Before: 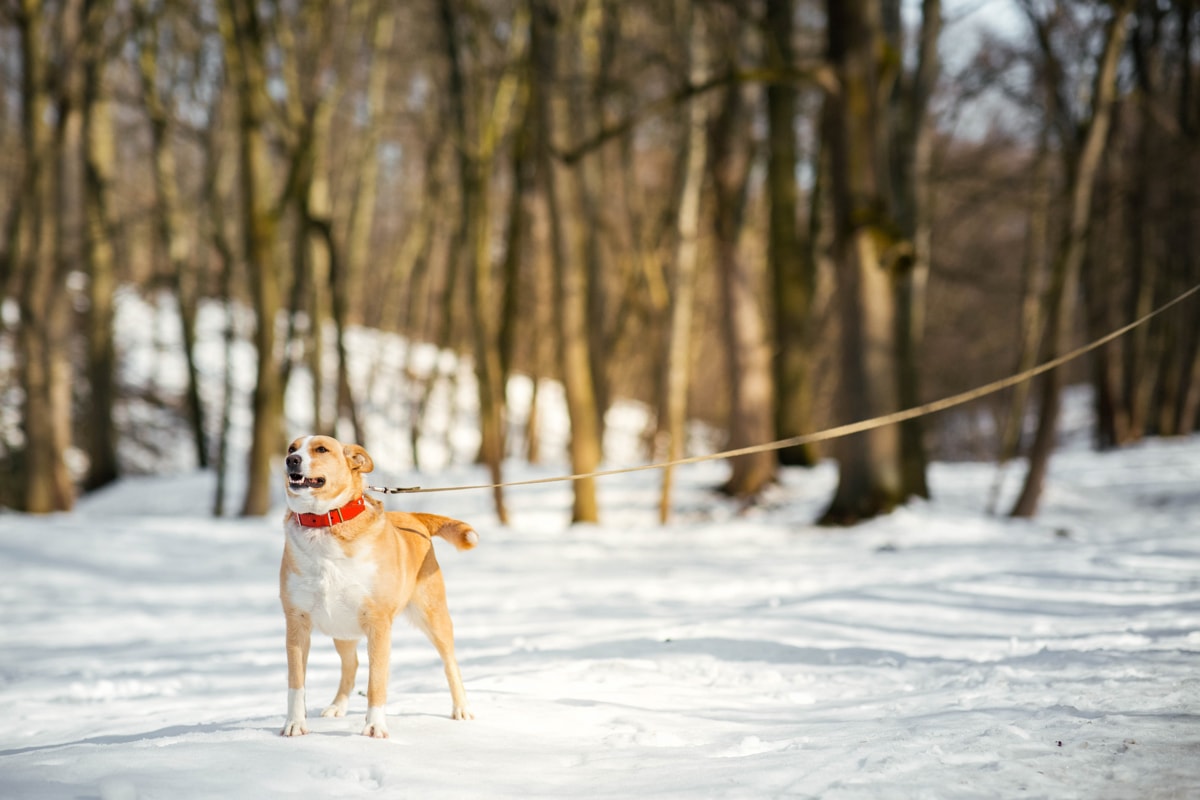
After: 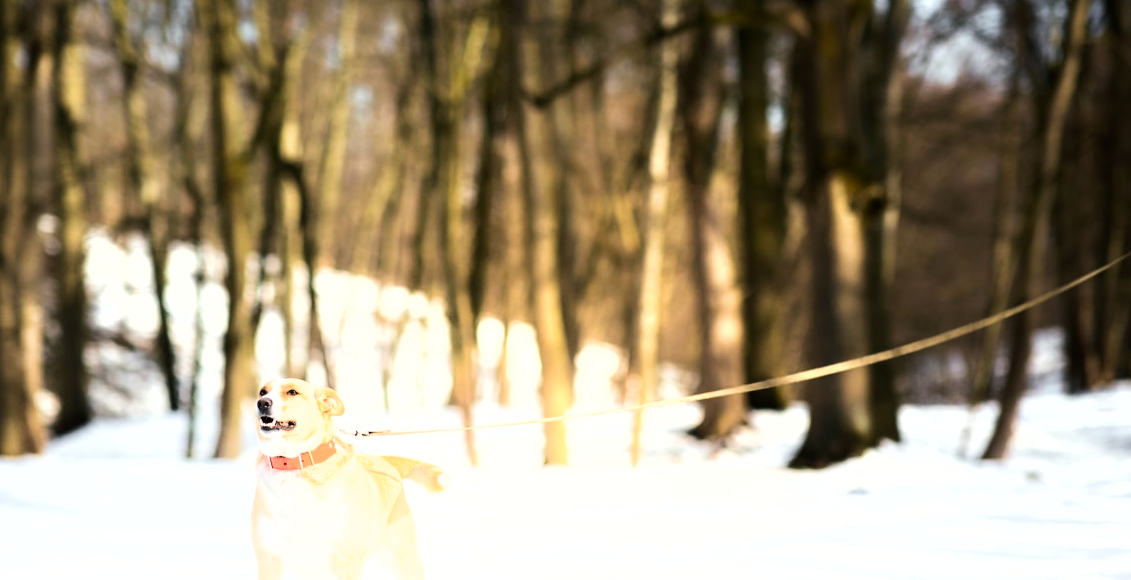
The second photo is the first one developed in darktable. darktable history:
crop: left 2.426%, top 7.206%, right 3.285%, bottom 20.232%
tone equalizer: -8 EV -1.09 EV, -7 EV -1.01 EV, -6 EV -0.897 EV, -5 EV -0.583 EV, -3 EV 0.6 EV, -2 EV 0.873 EV, -1 EV 1 EV, +0 EV 1.06 EV, smoothing diameter 2.1%, edges refinement/feathering 23.34, mask exposure compensation -1.57 EV, filter diffusion 5
velvia: on, module defaults
shadows and highlights: shadows -39.94, highlights 63.28, soften with gaussian
